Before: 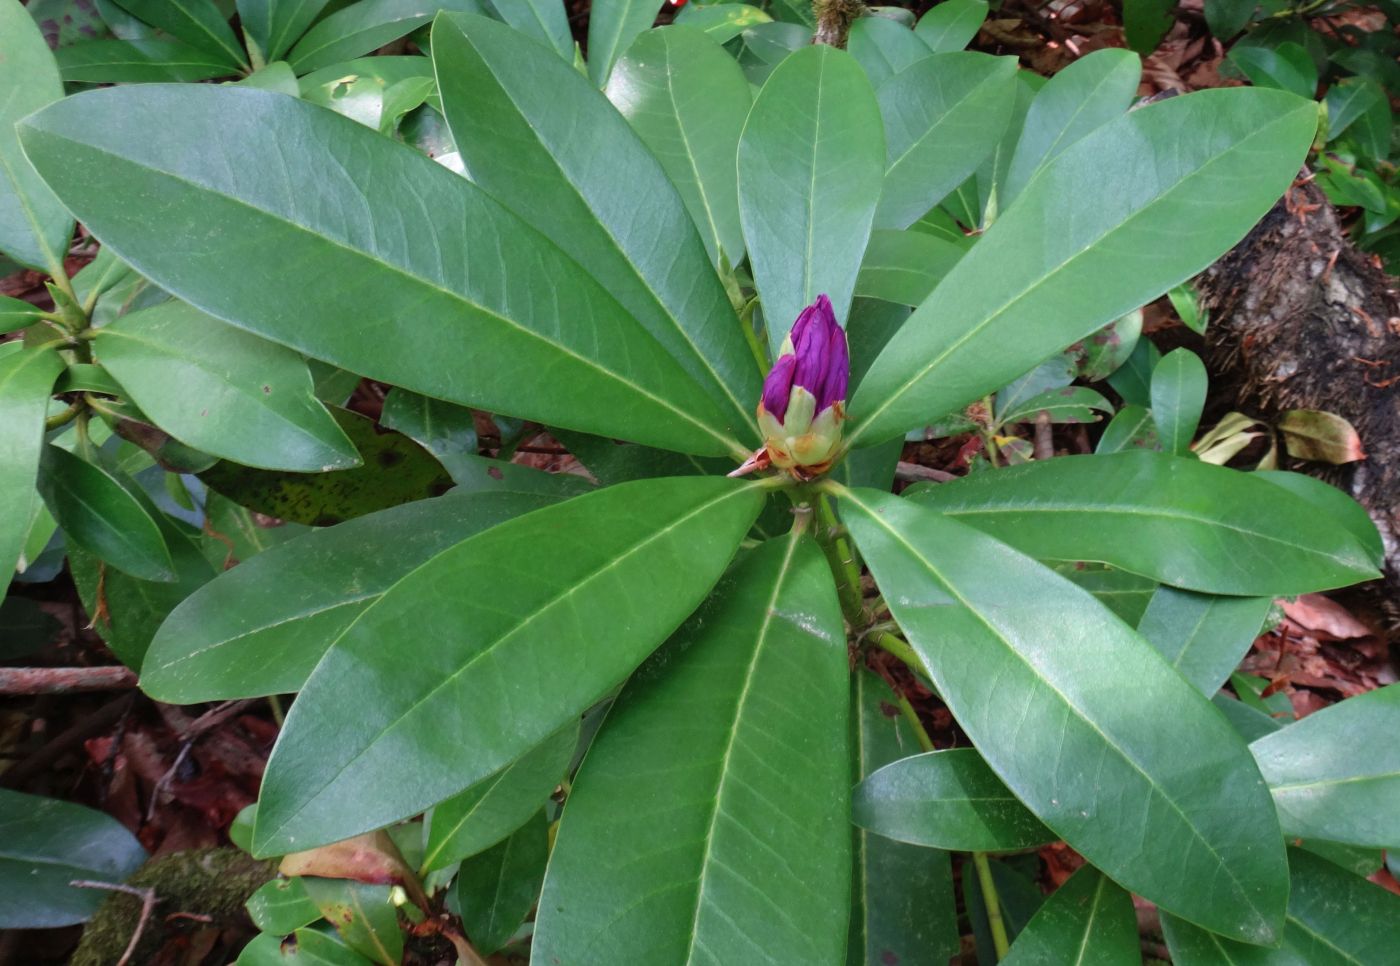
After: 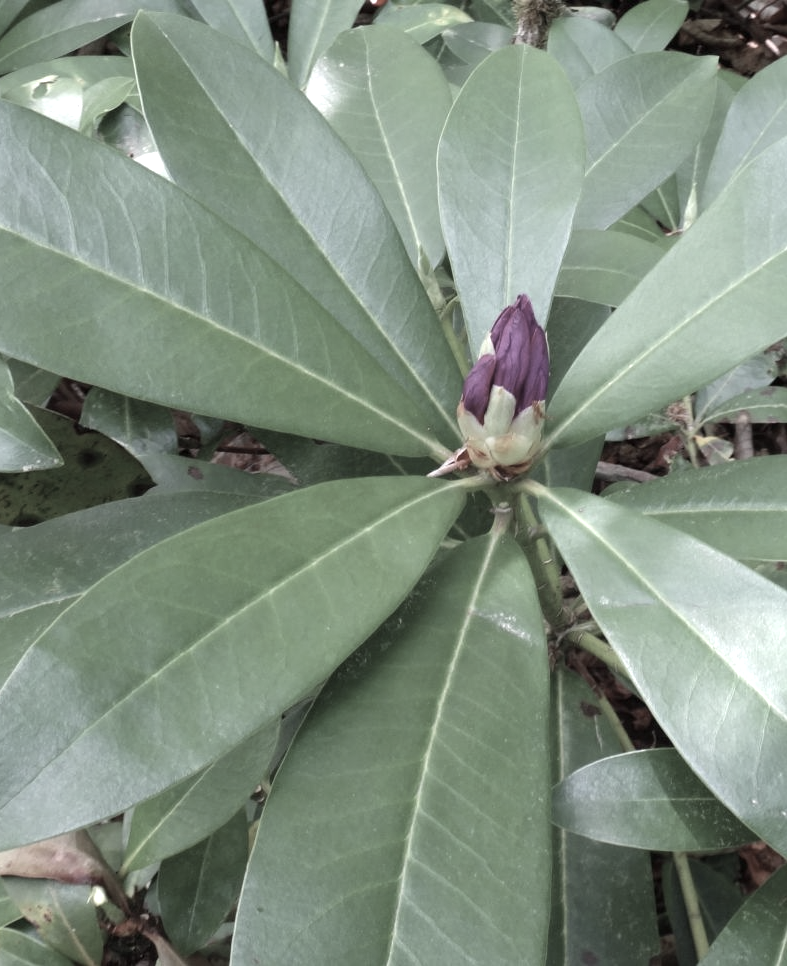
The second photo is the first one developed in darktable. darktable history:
crop: left 21.496%, right 22.254%
color correction: saturation 0.3
exposure: black level correction 0.001, exposure 0.5 EV, compensate exposure bias true, compensate highlight preservation false
